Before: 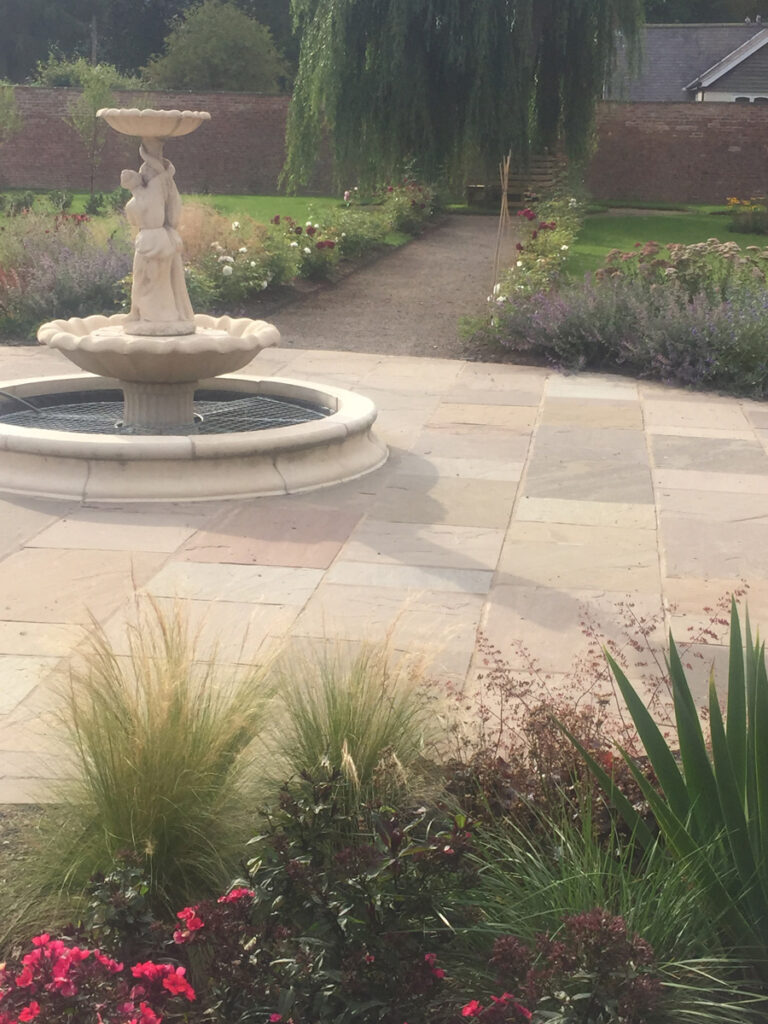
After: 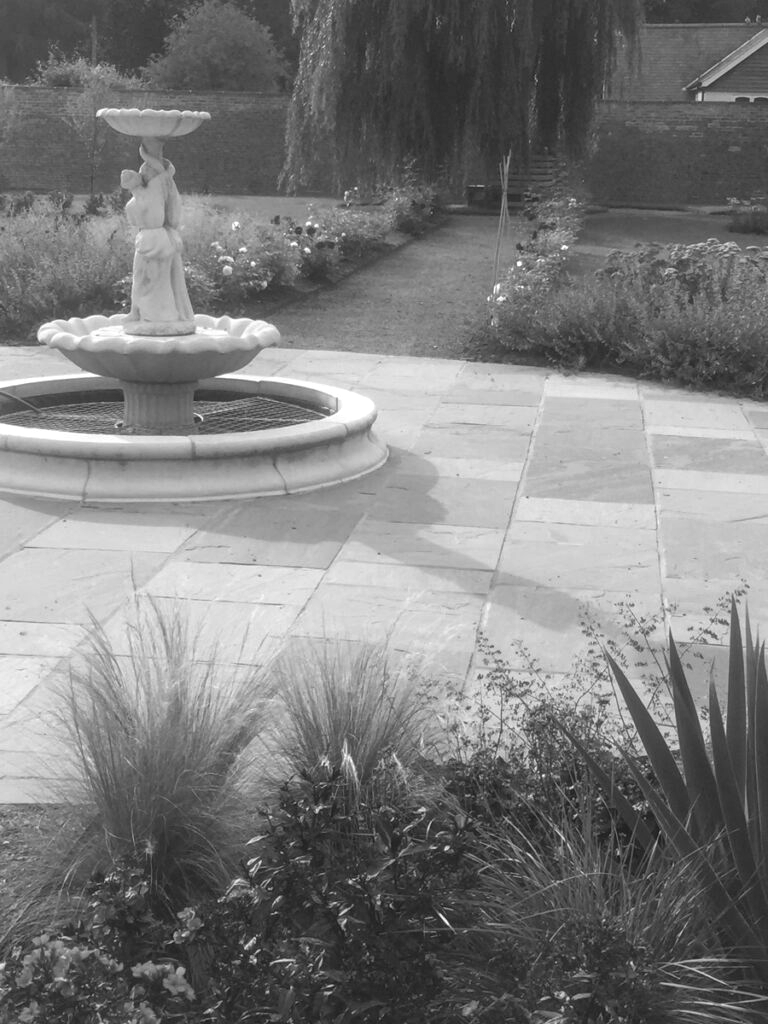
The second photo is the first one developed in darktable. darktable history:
exposure: black level correction 0.001, compensate highlight preservation false
monochrome: on, module defaults
local contrast: on, module defaults
base curve: curves: ch0 [(0, 0) (0.303, 0.277) (1, 1)]
